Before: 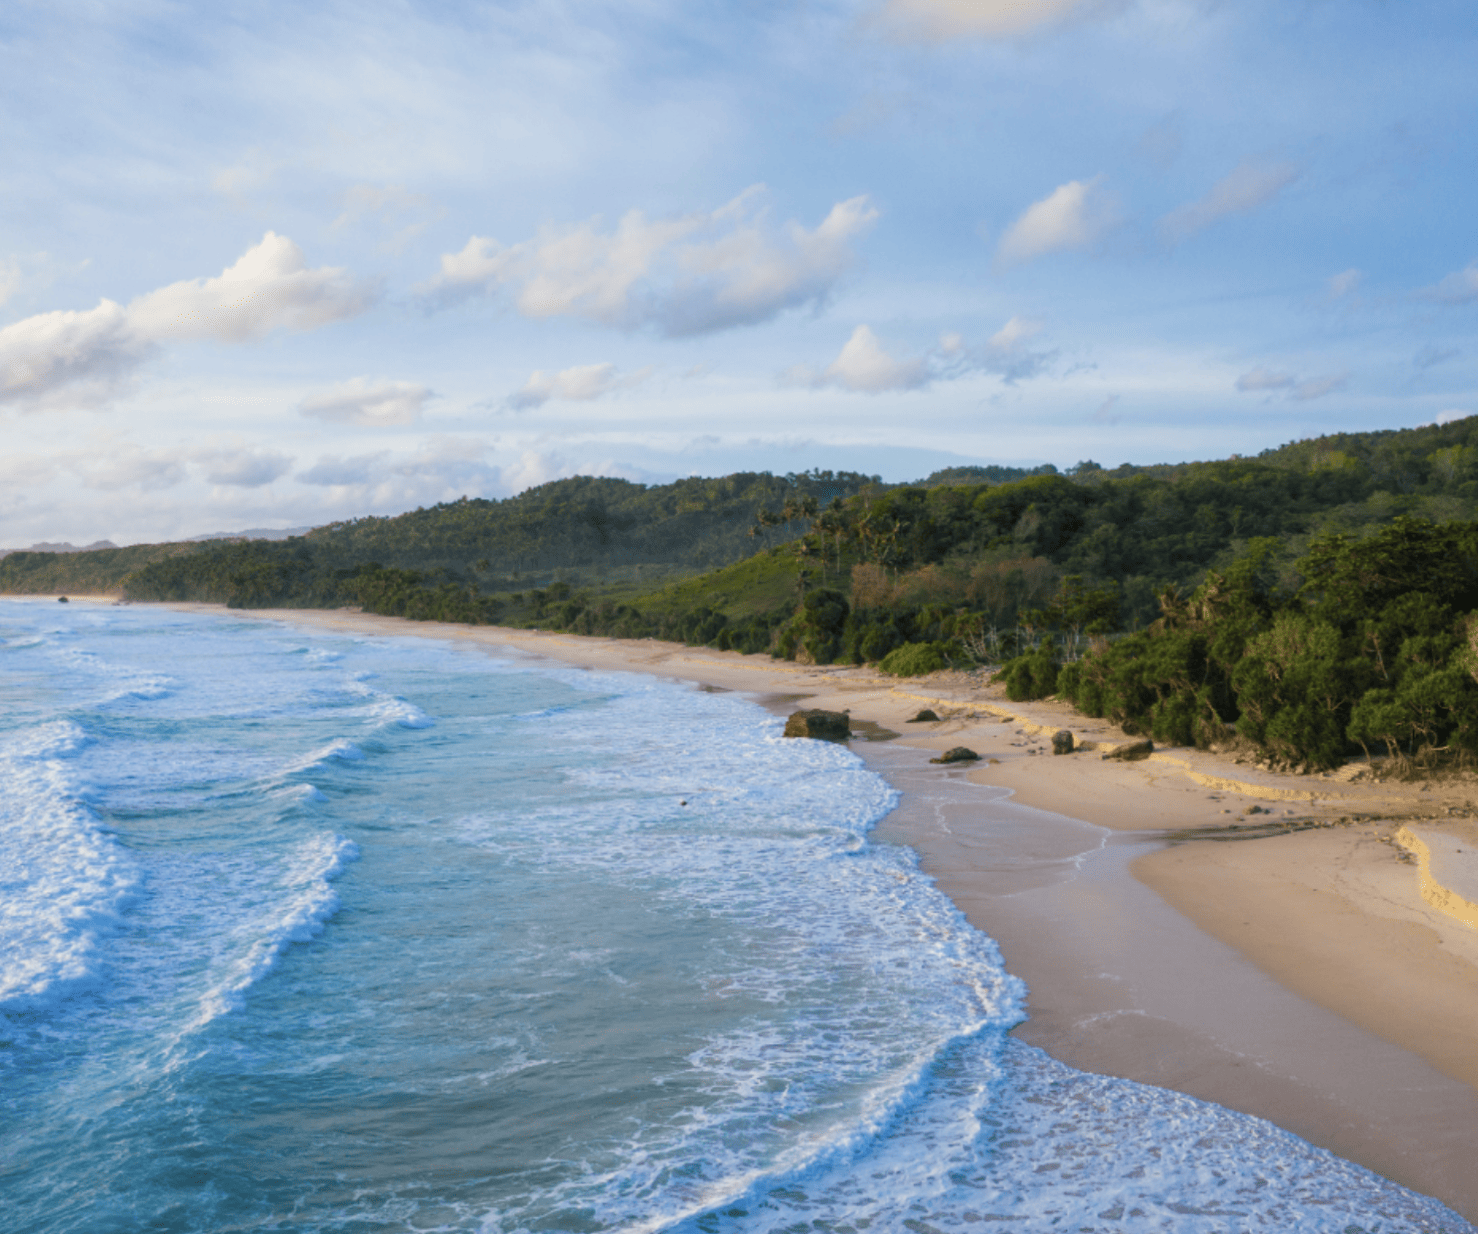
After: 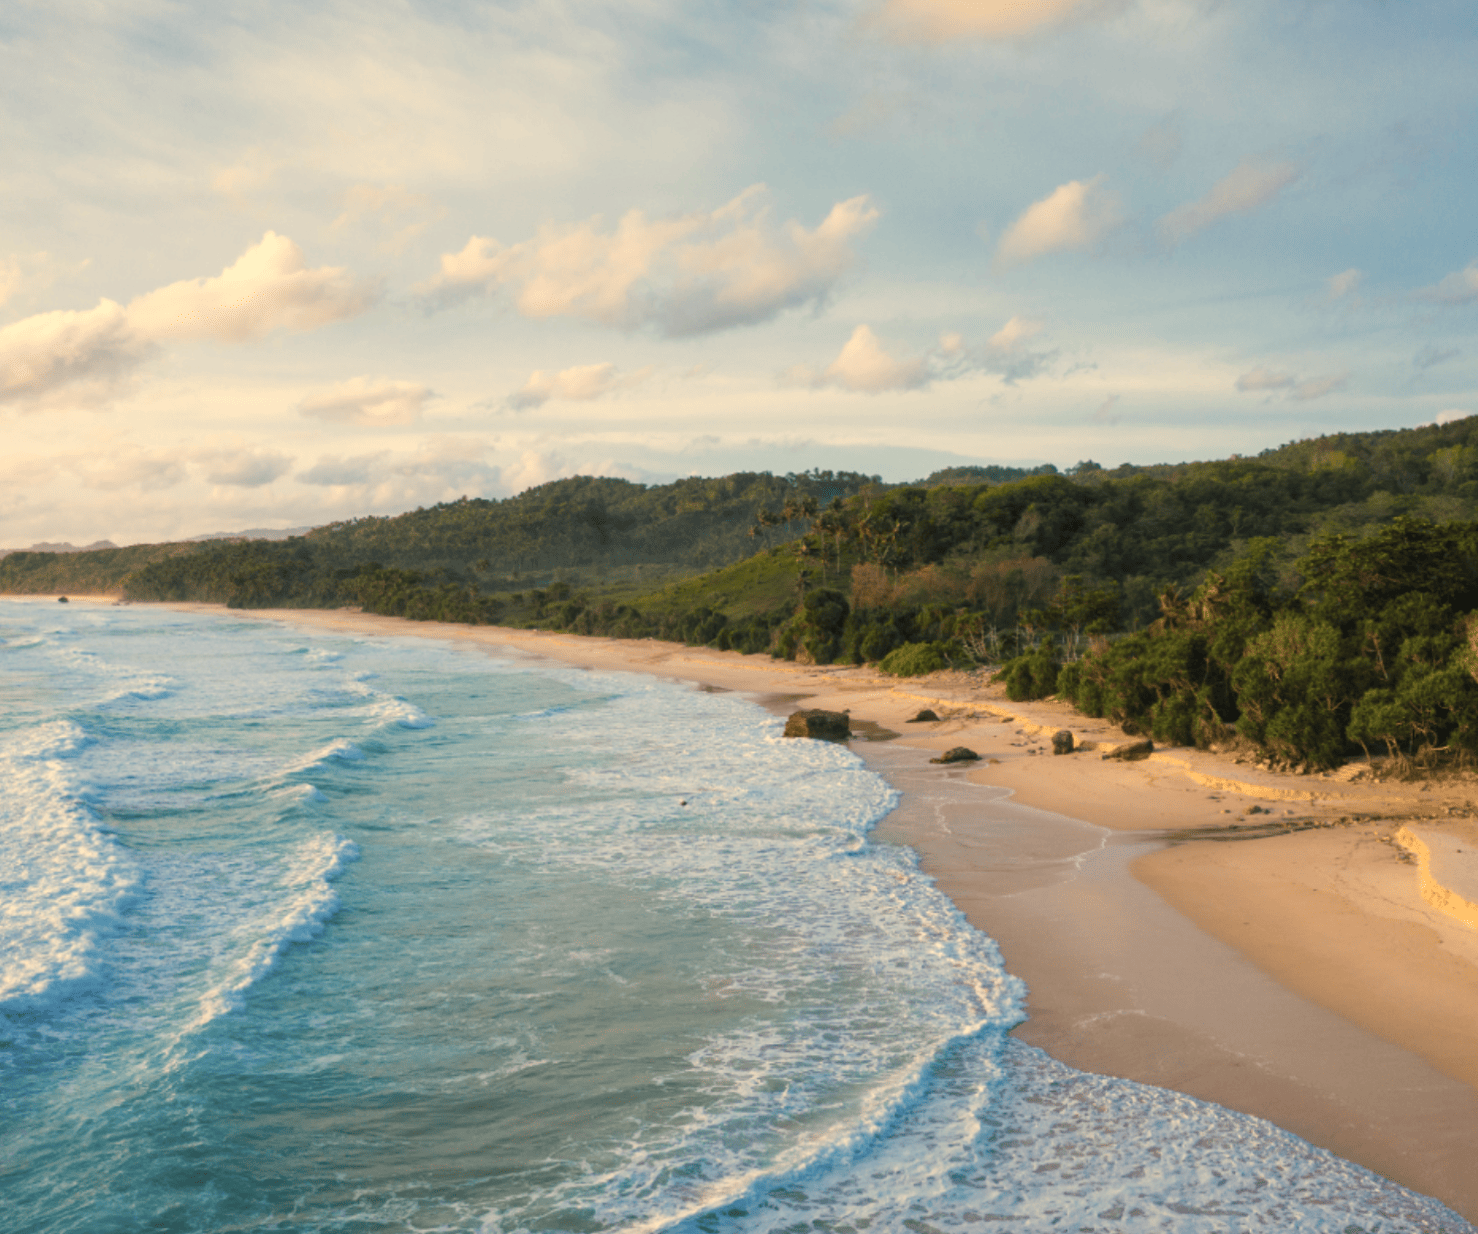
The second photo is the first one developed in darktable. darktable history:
white balance: red 1.123, blue 0.83
exposure: black level correction -0.001, exposure 0.08 EV, compensate highlight preservation false
